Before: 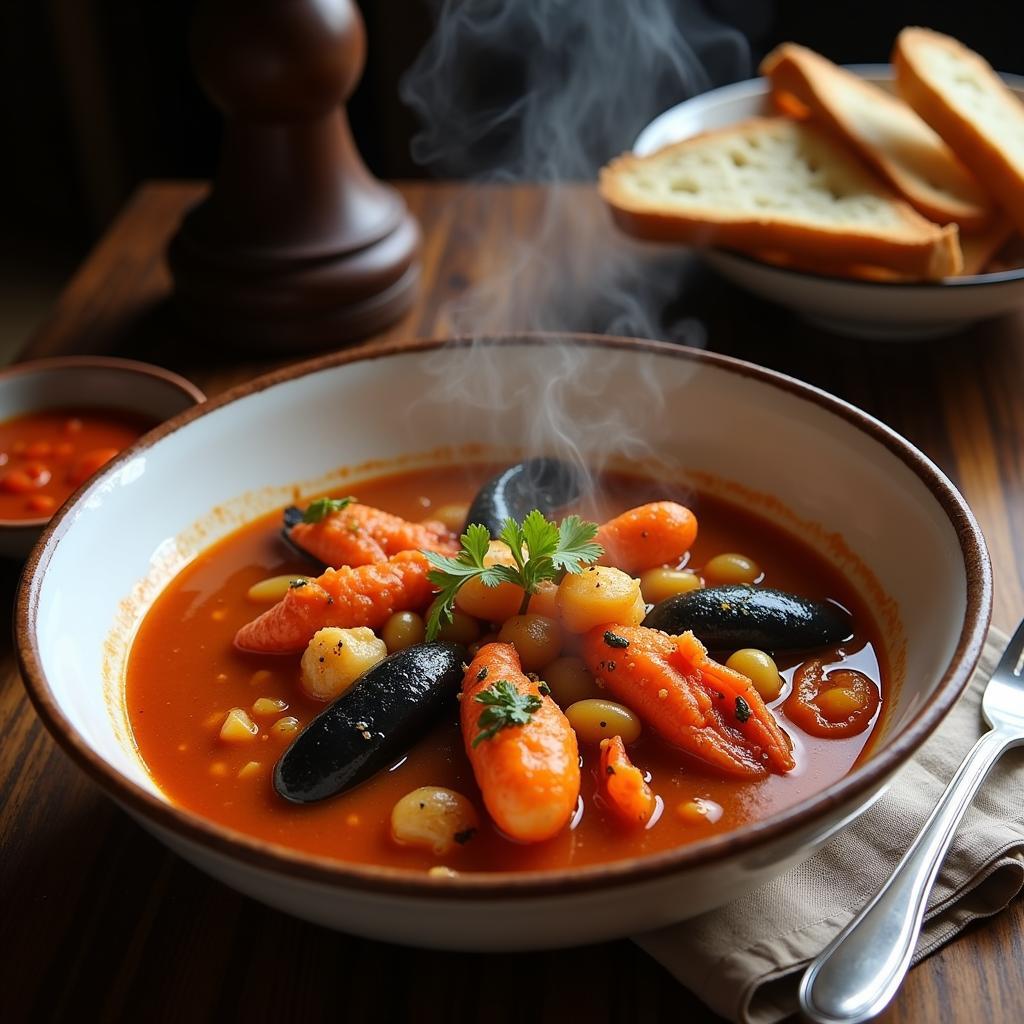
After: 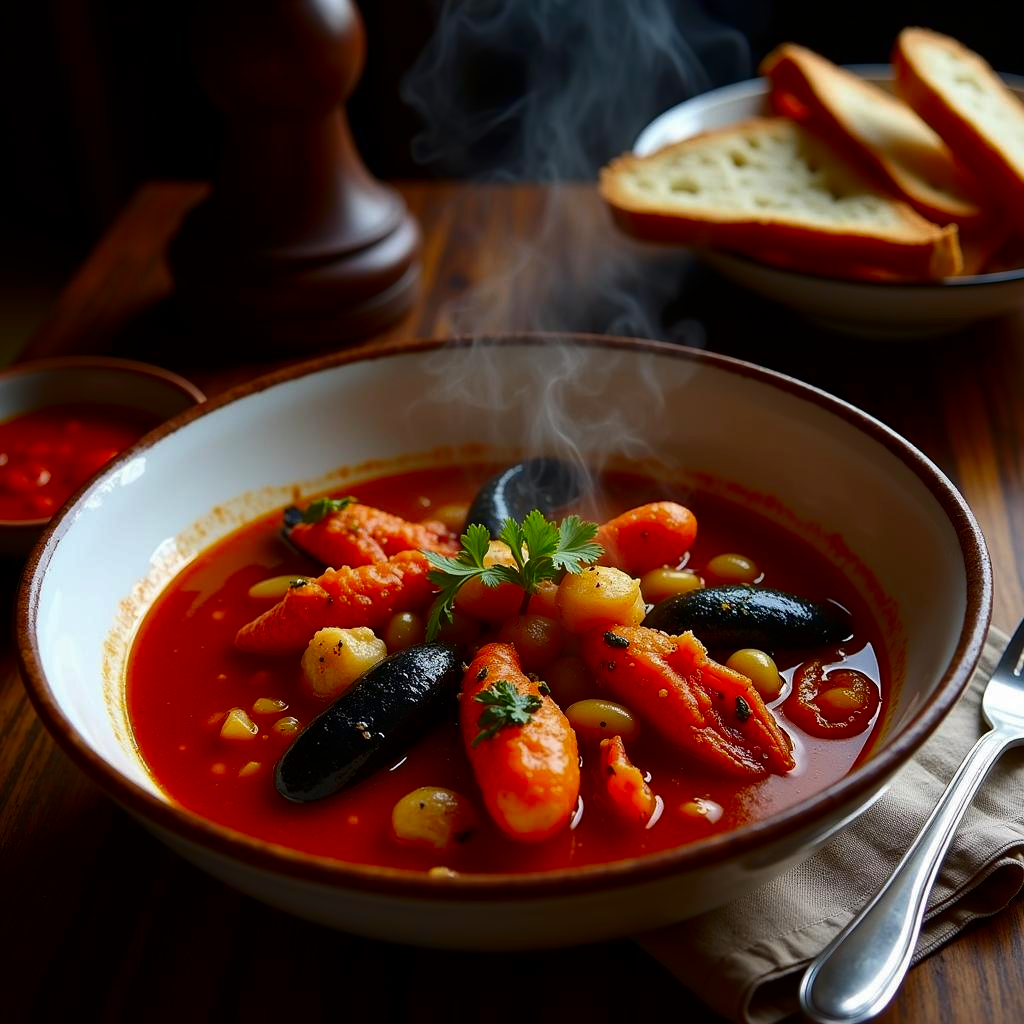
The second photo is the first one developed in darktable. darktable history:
contrast brightness saturation: brightness -0.248, saturation 0.198
